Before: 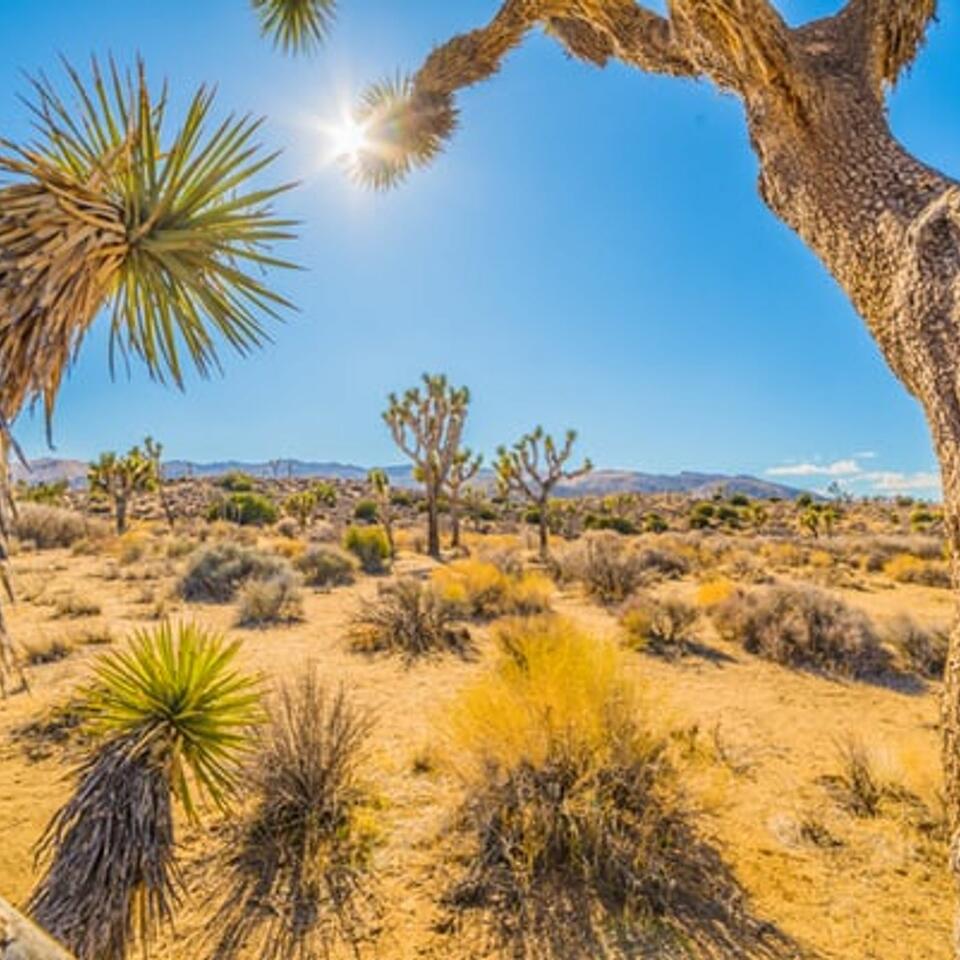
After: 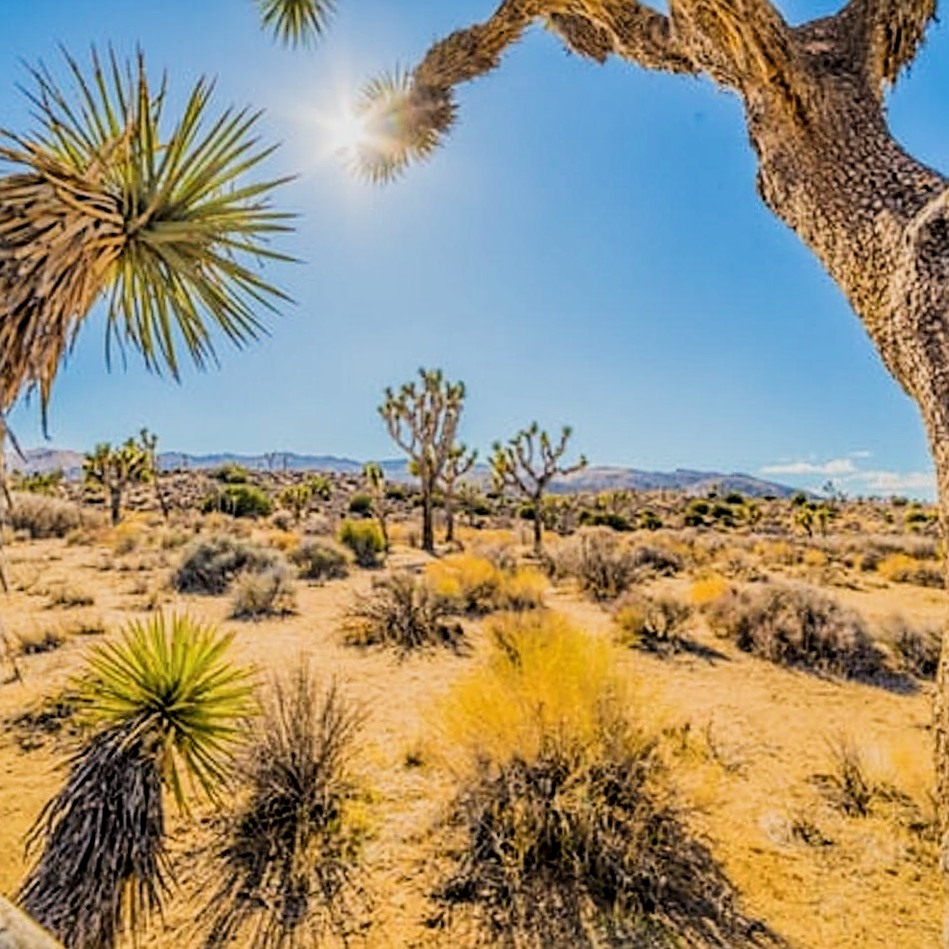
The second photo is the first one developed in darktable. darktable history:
sharpen: on, module defaults
crop and rotate: angle -0.655°
filmic rgb: black relative exposure -5.05 EV, white relative exposure 3.98 EV, hardness 2.89, contrast 1.298, highlights saturation mix -30.15%, preserve chrominance max RGB
shadows and highlights: shadows 31.62, highlights -32.03, soften with gaussian
local contrast: highlights 102%, shadows 99%, detail 119%, midtone range 0.2
